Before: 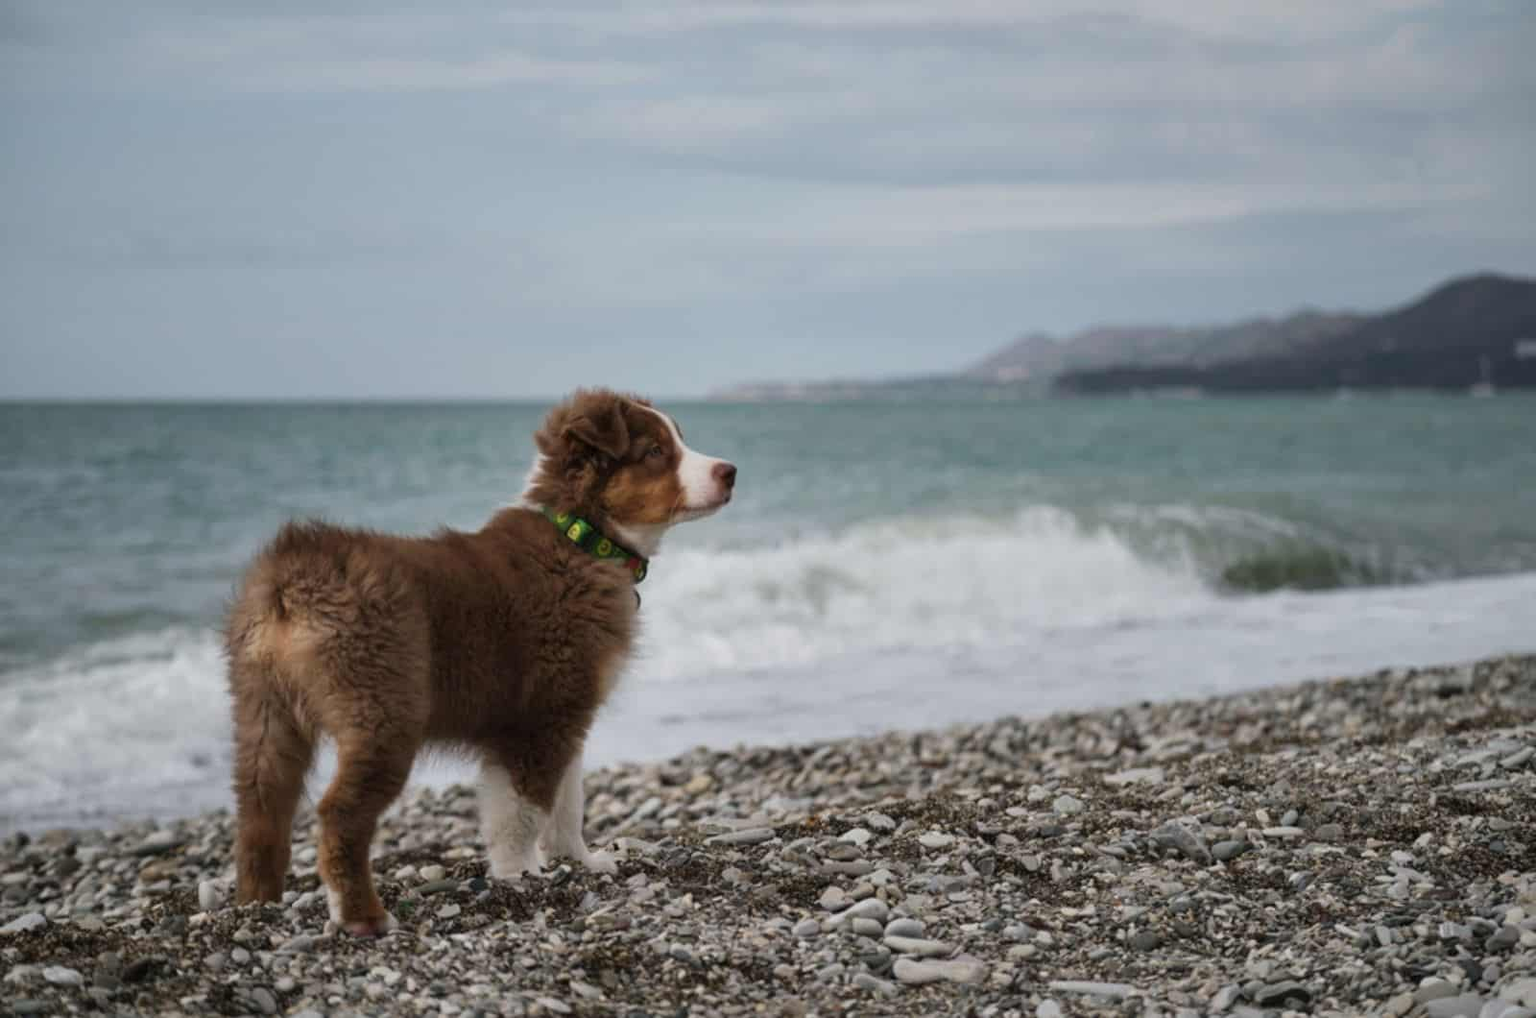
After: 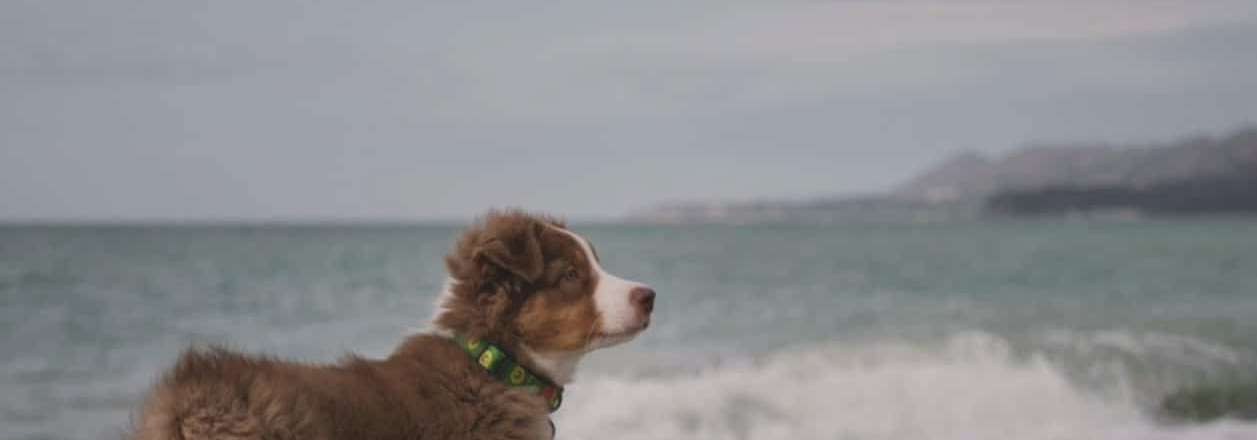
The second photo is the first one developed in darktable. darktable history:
crop: left 7.036%, top 18.398%, right 14.379%, bottom 40.043%
color correction: highlights a* 5.59, highlights b* 5.24, saturation 0.68
contrast brightness saturation: contrast -0.19, saturation 0.19
